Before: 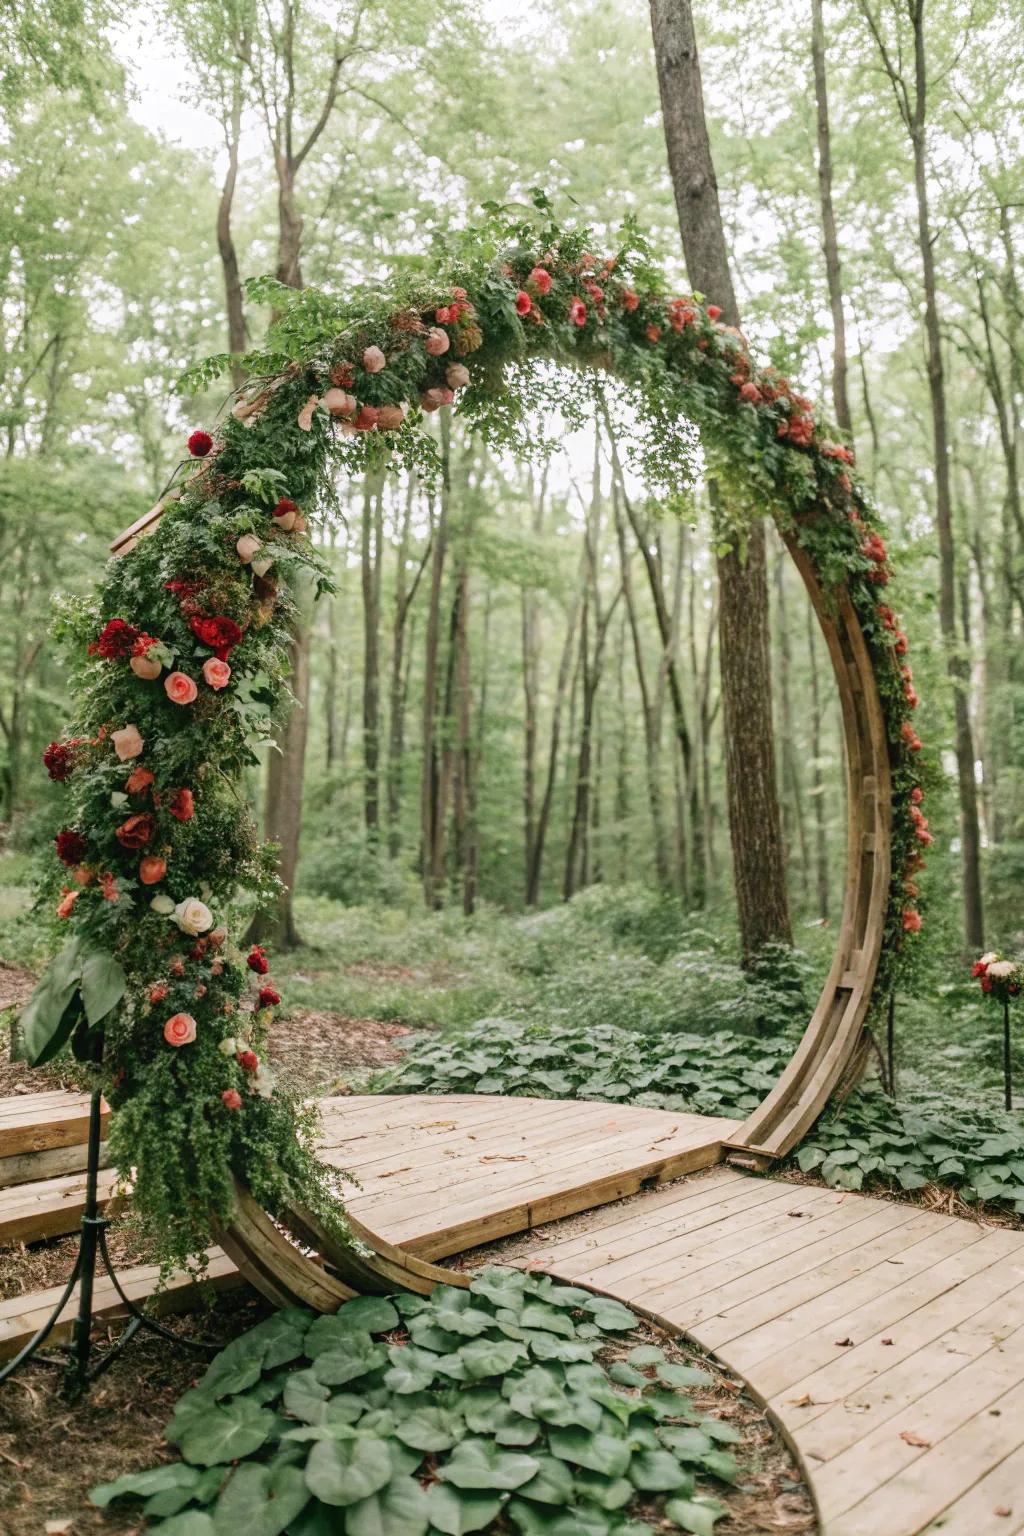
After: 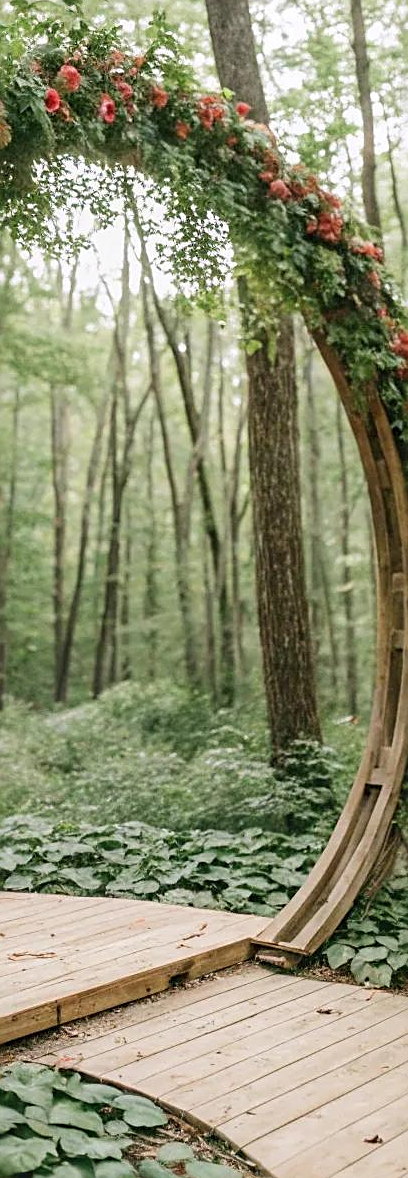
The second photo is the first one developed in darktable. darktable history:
sharpen: amount 0.497
crop: left 46.072%, top 13.23%, right 14.044%, bottom 10.064%
